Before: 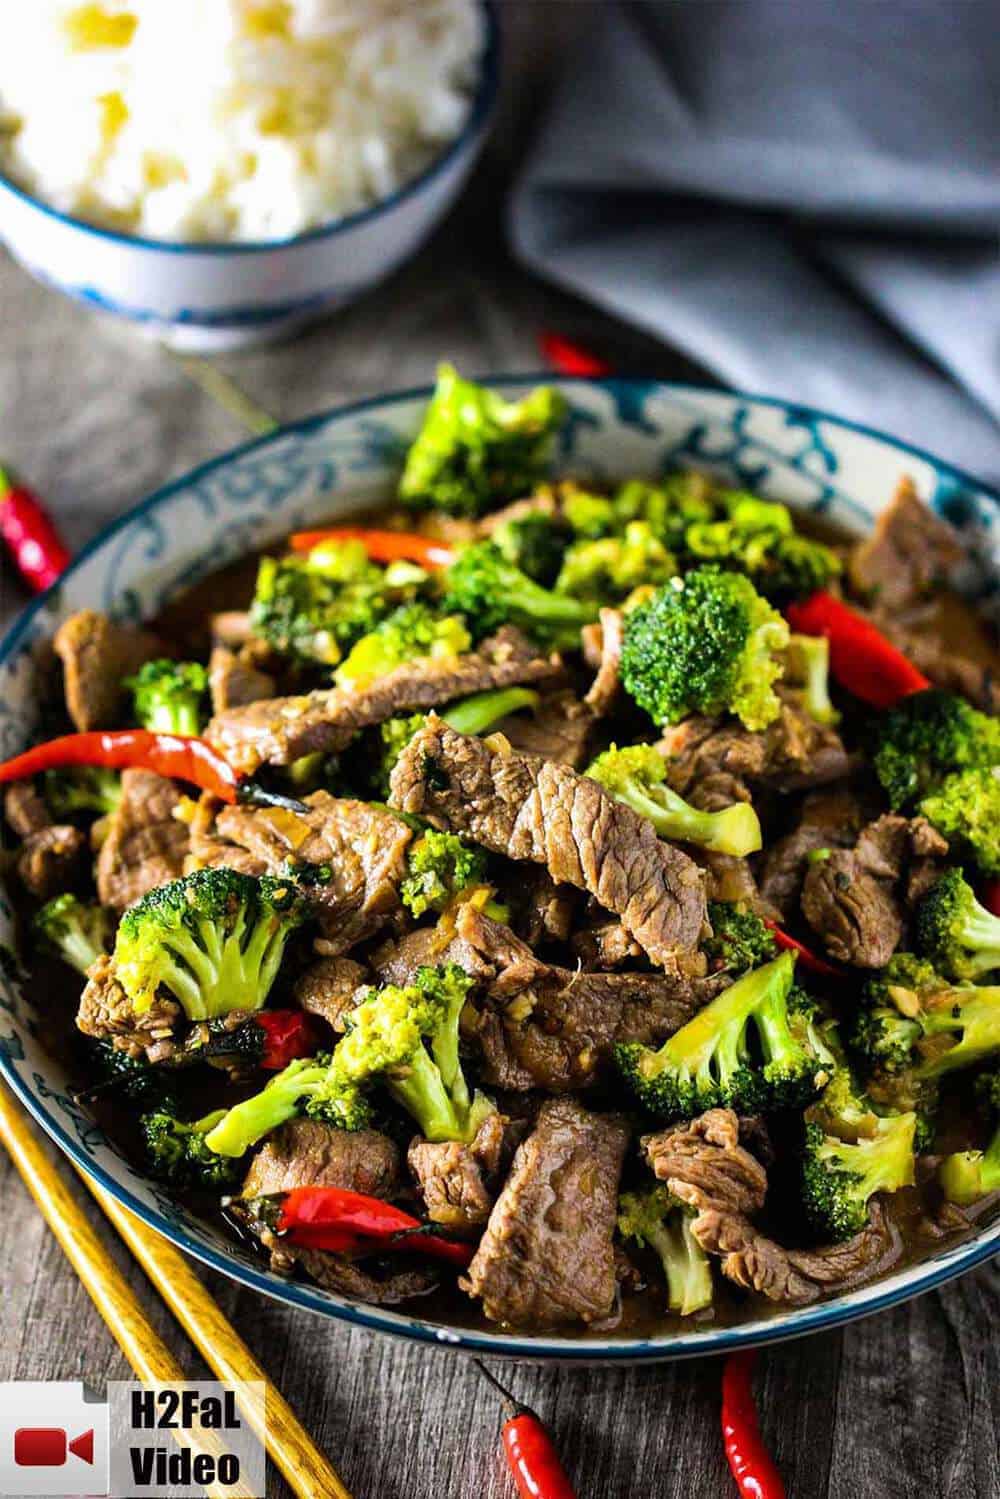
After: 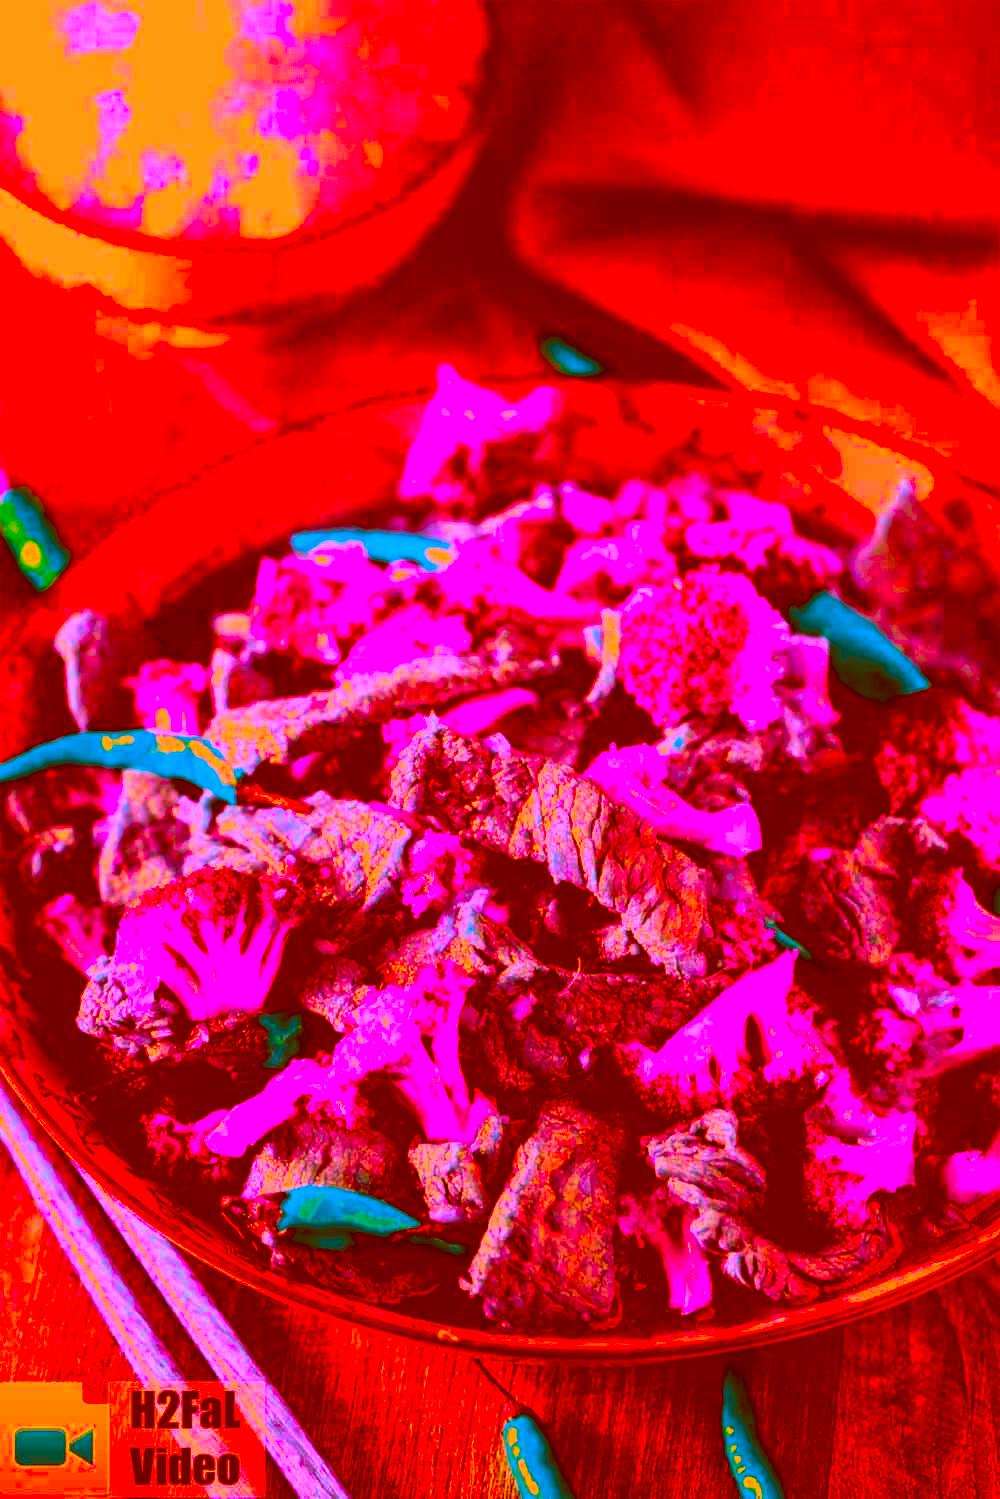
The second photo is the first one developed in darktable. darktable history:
velvia: on, module defaults
color correction: highlights a* -39.05, highlights b* -39.78, shadows a* -39.64, shadows b* -39.89, saturation -2.99
